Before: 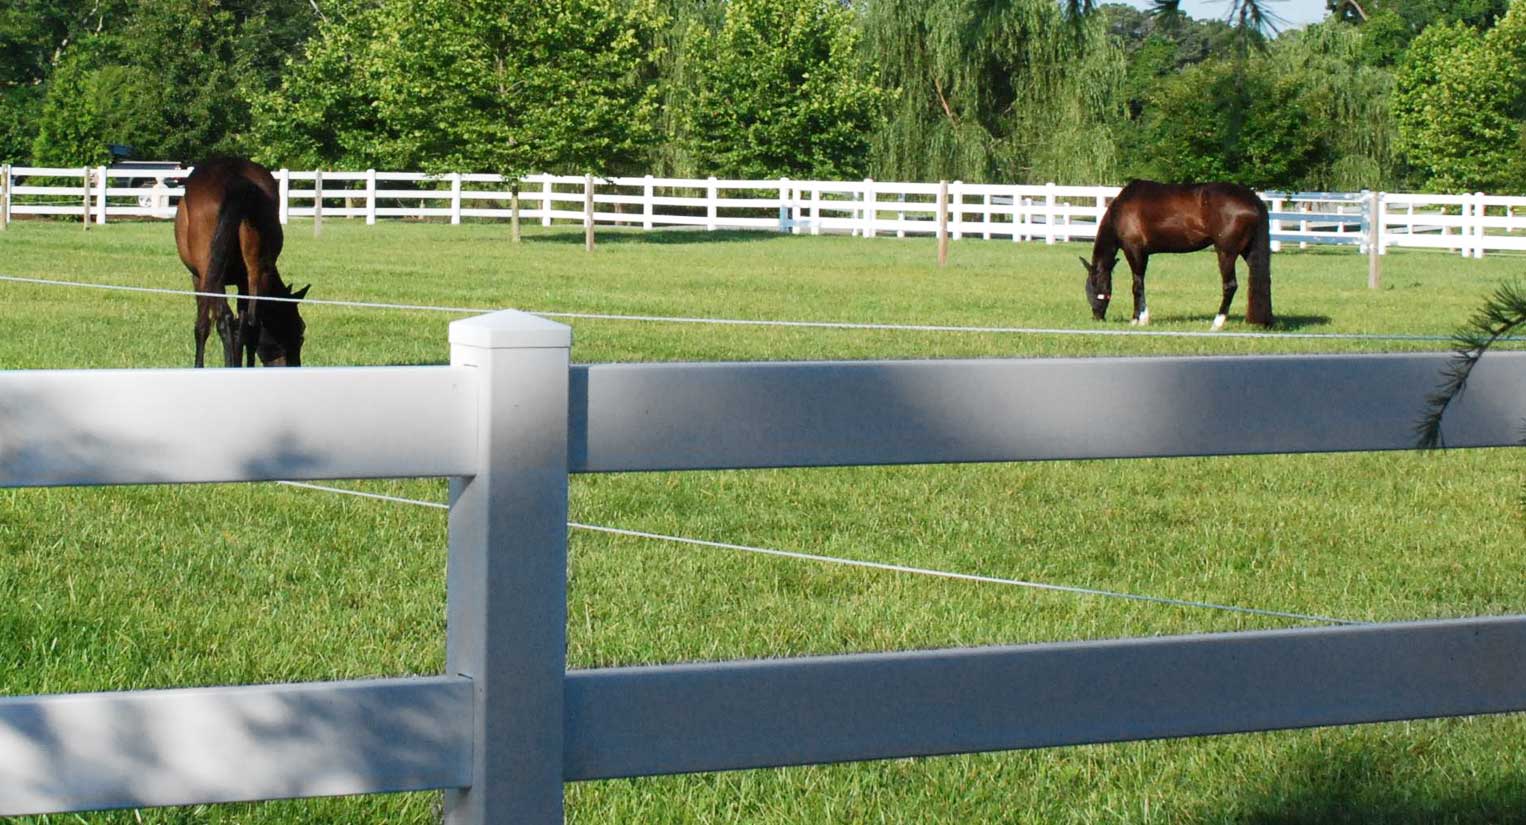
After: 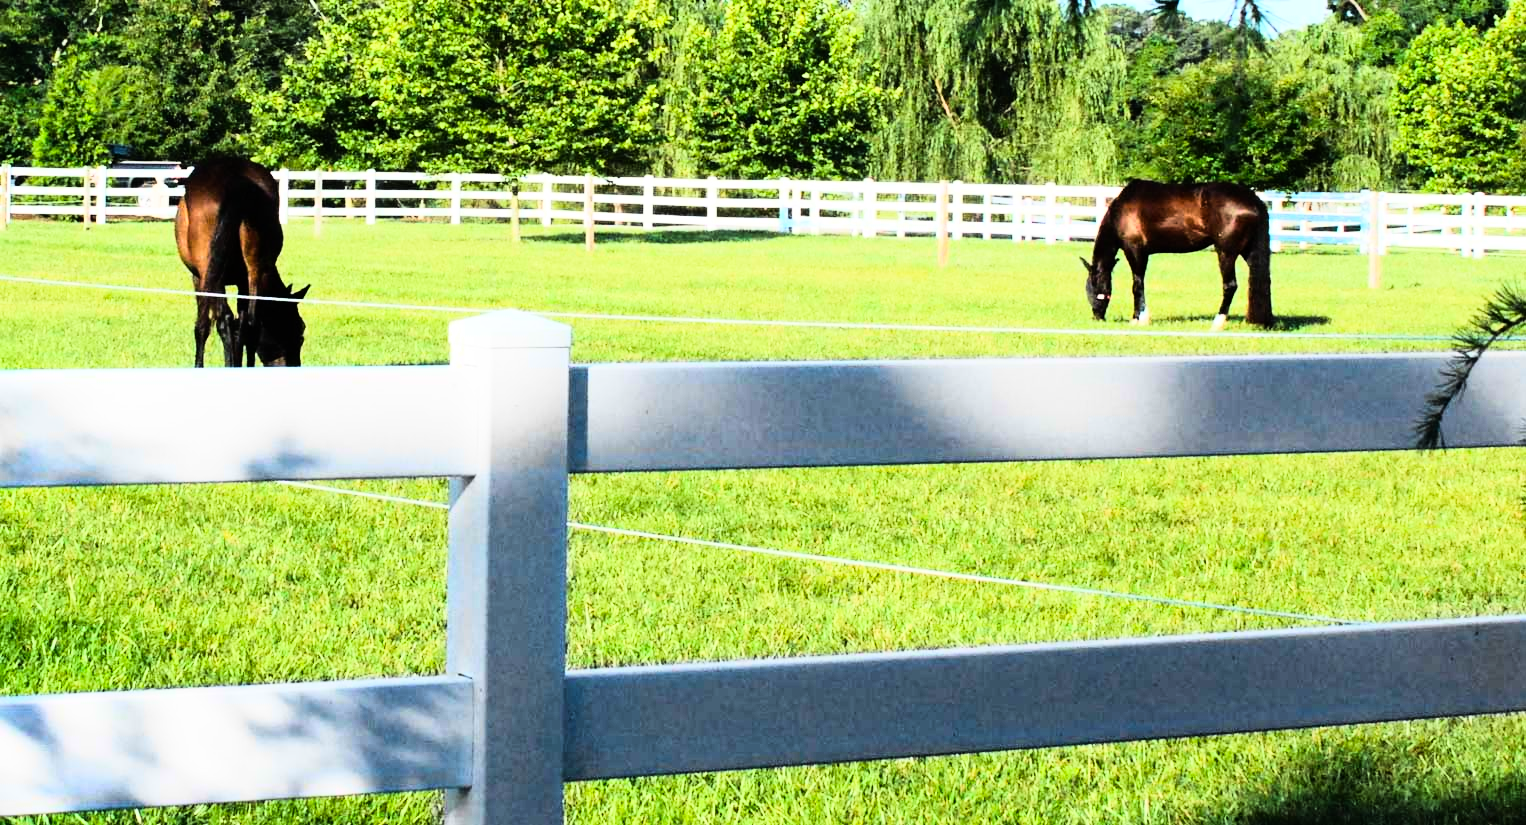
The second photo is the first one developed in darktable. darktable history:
rgb curve: curves: ch0 [(0, 0) (0.21, 0.15) (0.24, 0.21) (0.5, 0.75) (0.75, 0.96) (0.89, 0.99) (1, 1)]; ch1 [(0, 0.02) (0.21, 0.13) (0.25, 0.2) (0.5, 0.67) (0.75, 0.9) (0.89, 0.97) (1, 1)]; ch2 [(0, 0.02) (0.21, 0.13) (0.25, 0.2) (0.5, 0.67) (0.75, 0.9) (0.89, 0.97) (1, 1)], compensate middle gray true
color balance rgb: perceptual saturation grading › global saturation 10%, global vibrance 20%
